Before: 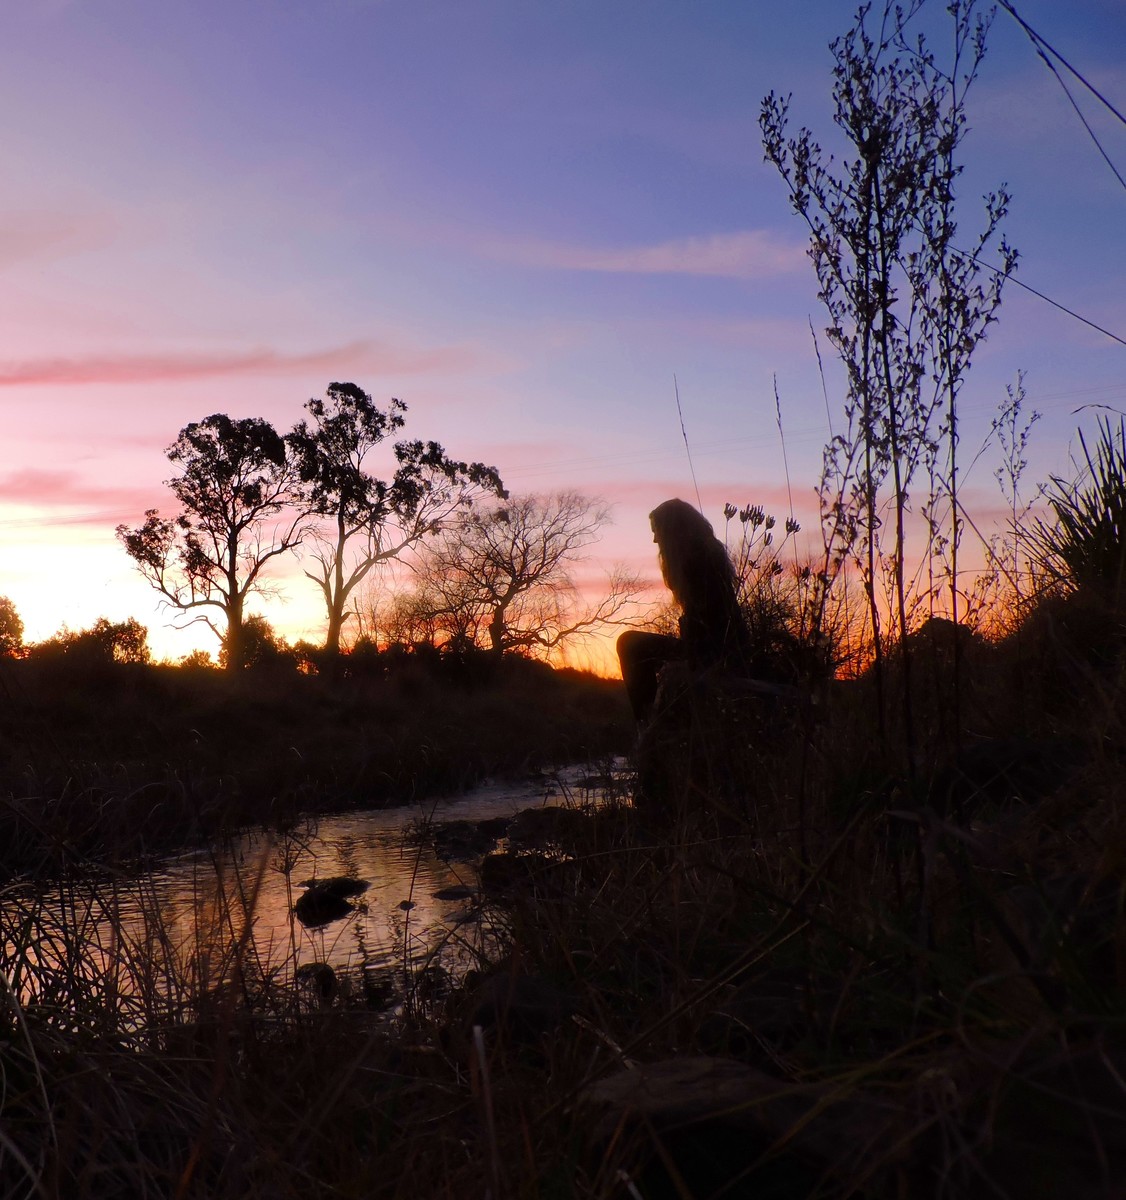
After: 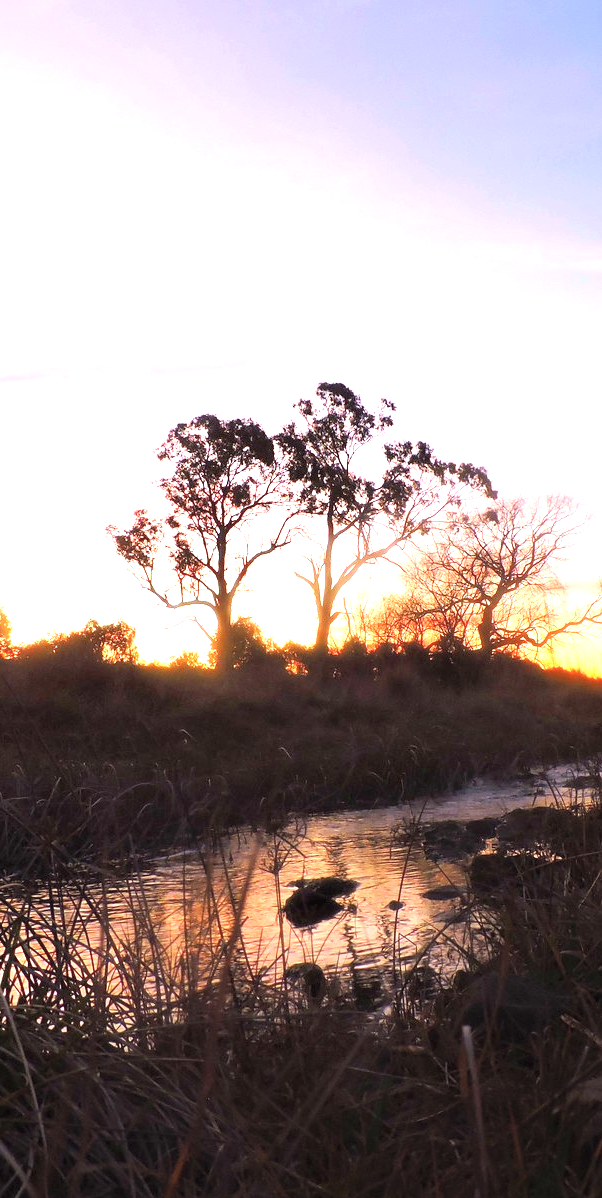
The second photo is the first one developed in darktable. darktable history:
tone equalizer: -8 EV -0.715 EV, -7 EV -0.723 EV, -6 EV -0.605 EV, -5 EV -0.41 EV, -3 EV 0.391 EV, -2 EV 0.6 EV, -1 EV 0.681 EV, +0 EV 0.733 EV, smoothing diameter 24.81%, edges refinement/feathering 7.46, preserve details guided filter
exposure: black level correction 0, exposure 1.102 EV, compensate highlight preservation false
contrast brightness saturation: brightness 0.148
crop: left 1.005%, right 45.489%, bottom 0.089%
